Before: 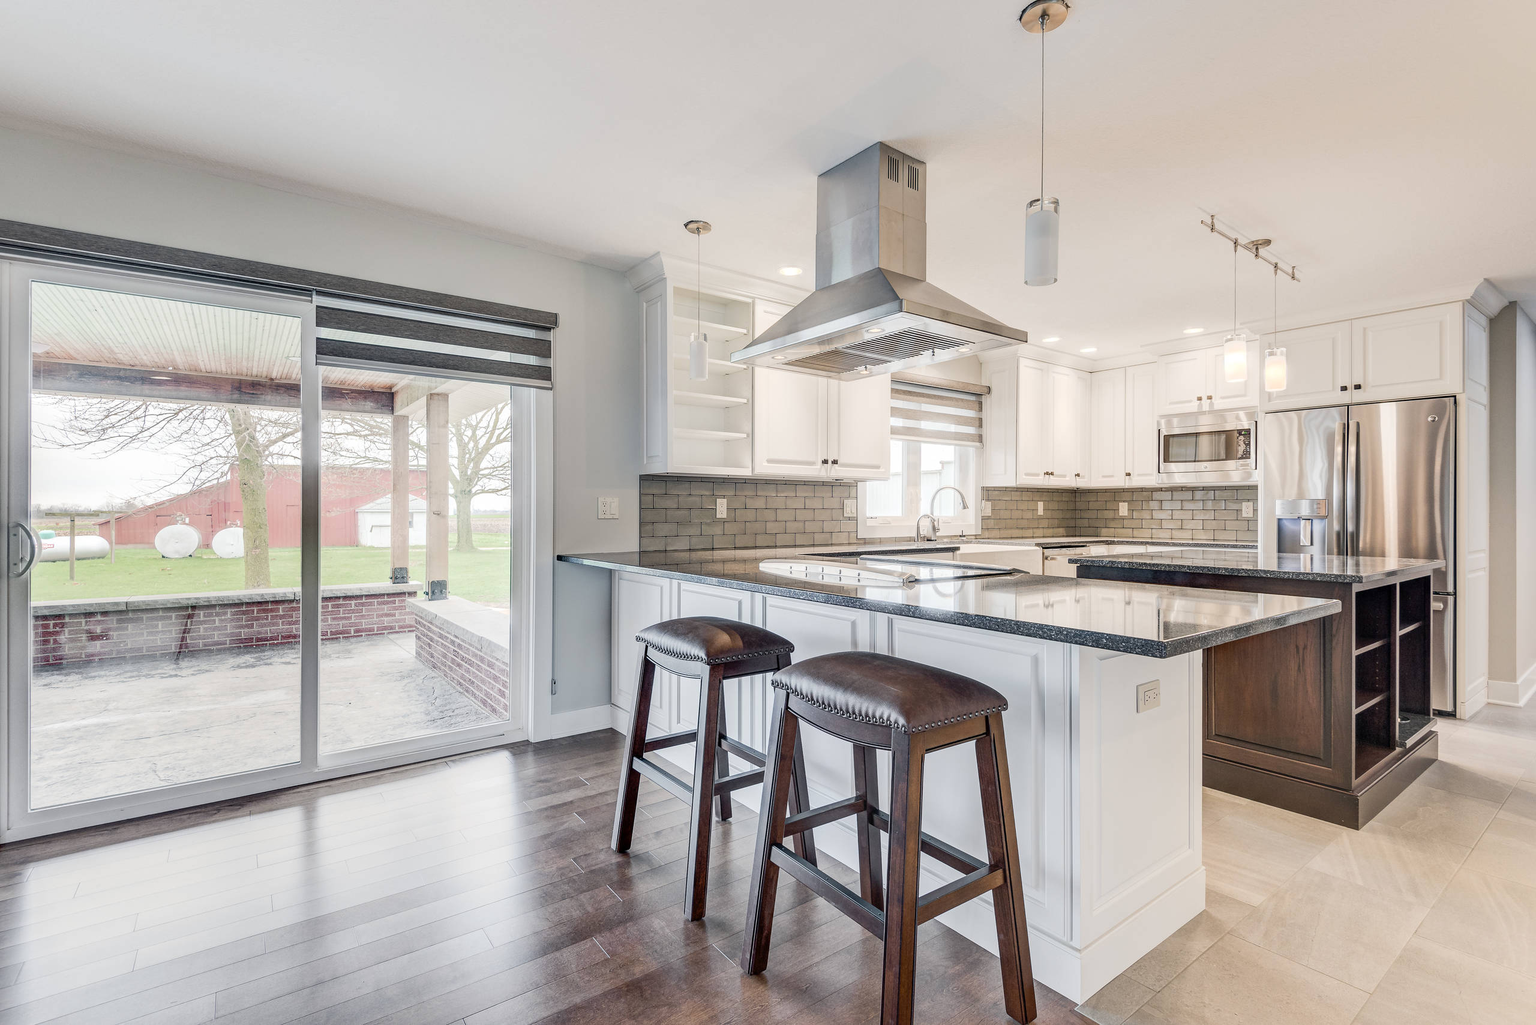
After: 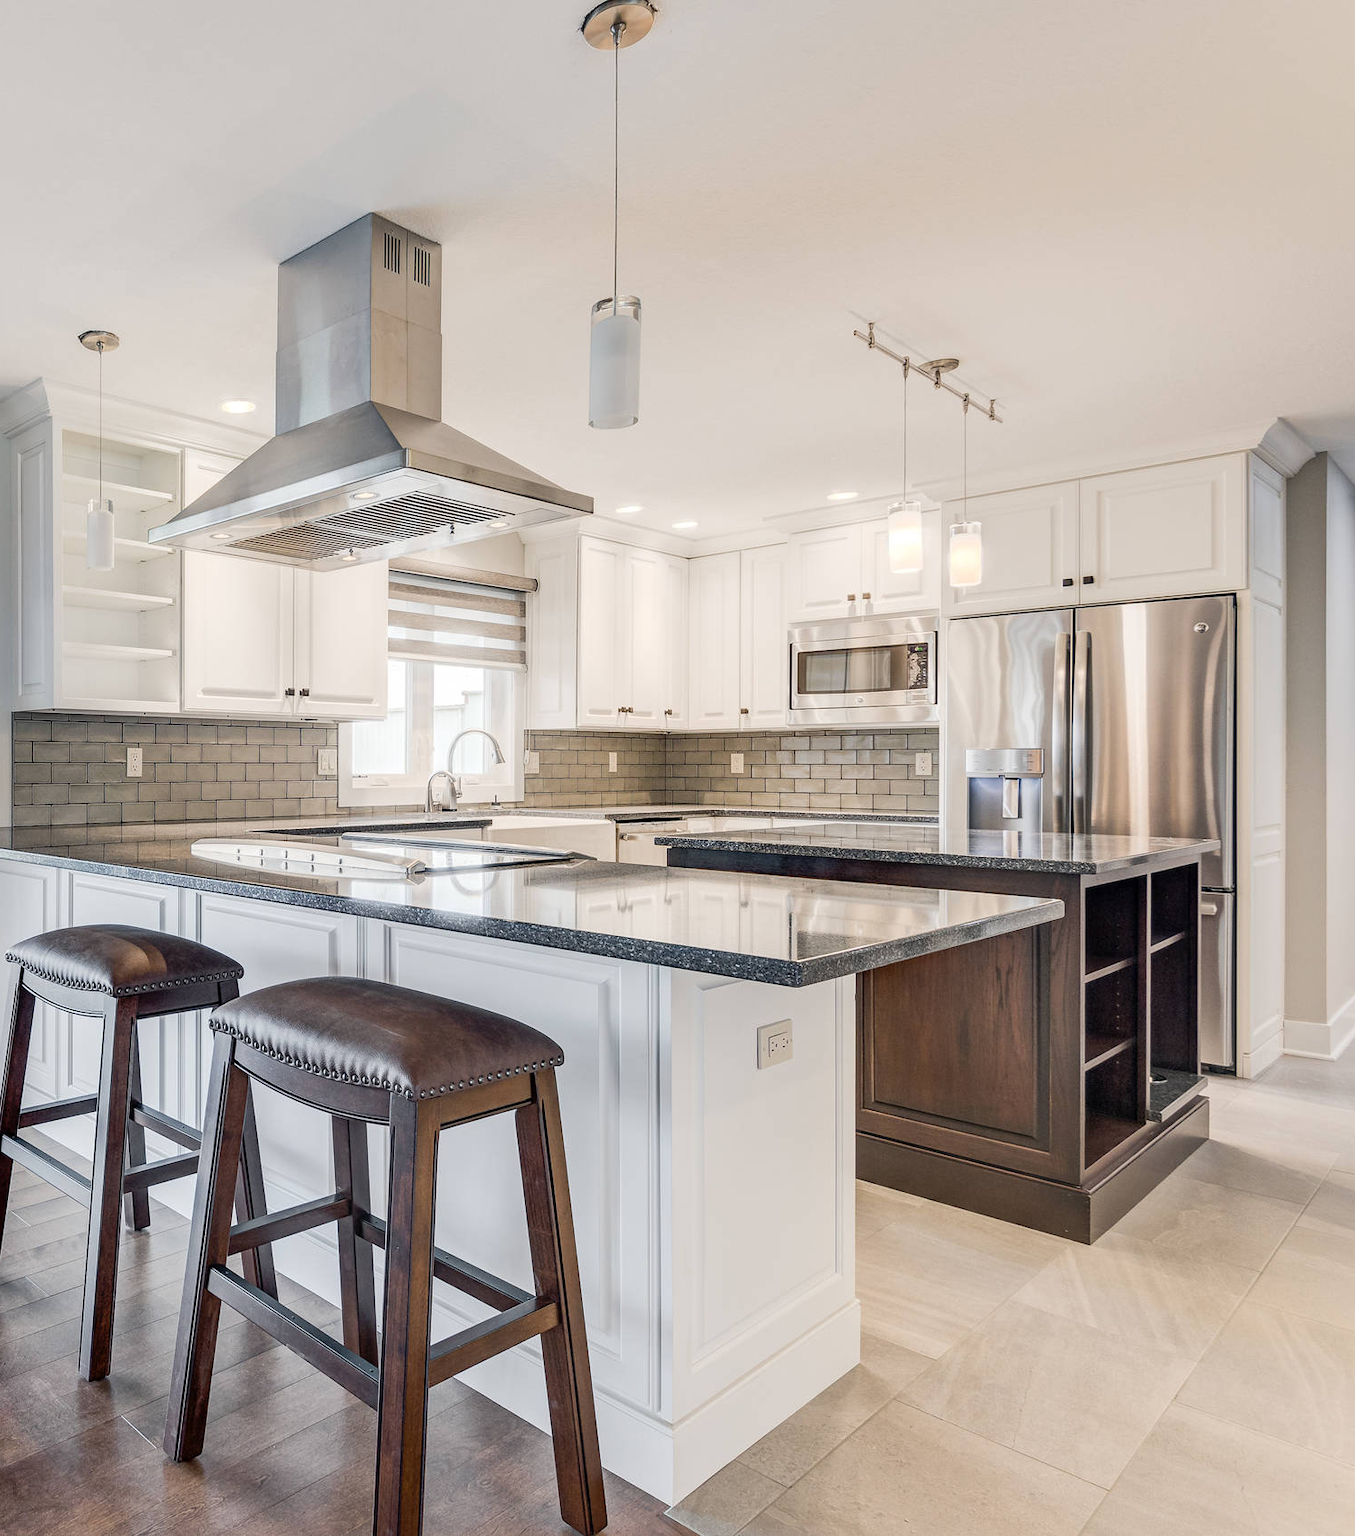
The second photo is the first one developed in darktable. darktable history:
crop: left 41.161%
